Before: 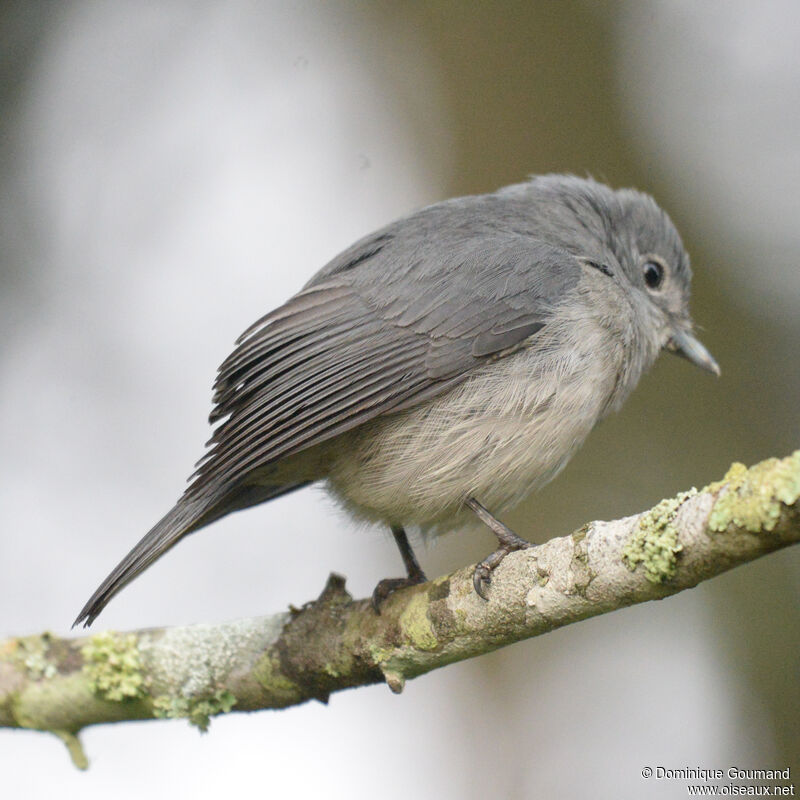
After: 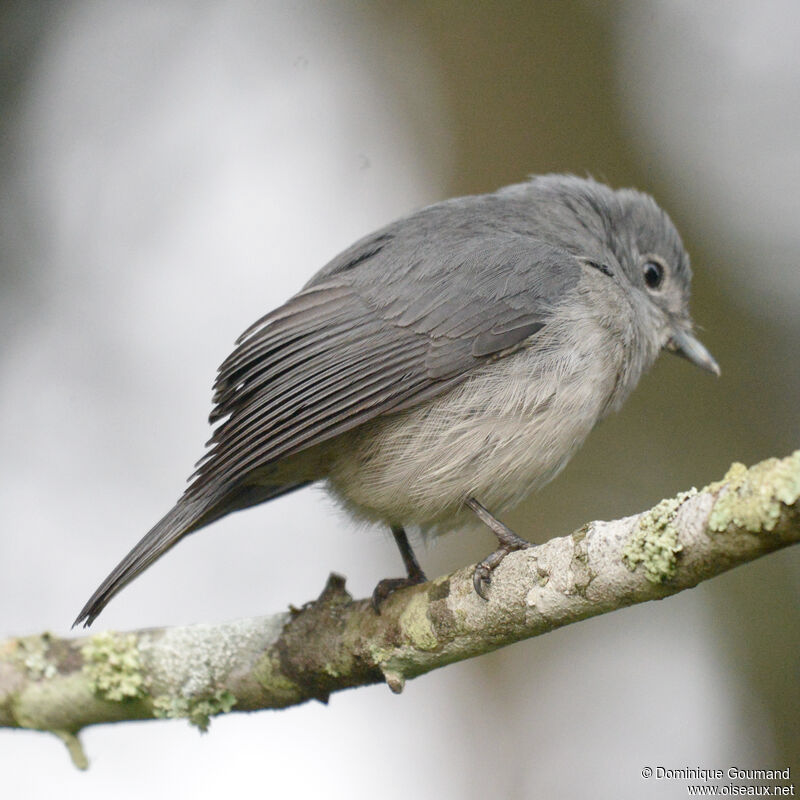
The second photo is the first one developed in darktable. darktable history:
color balance rgb: power › luminance -3.788%, power › hue 144.75°, perceptual saturation grading › global saturation 0.219%, perceptual saturation grading › highlights -32.522%, perceptual saturation grading › mid-tones 6.024%, perceptual saturation grading › shadows 17.878%
